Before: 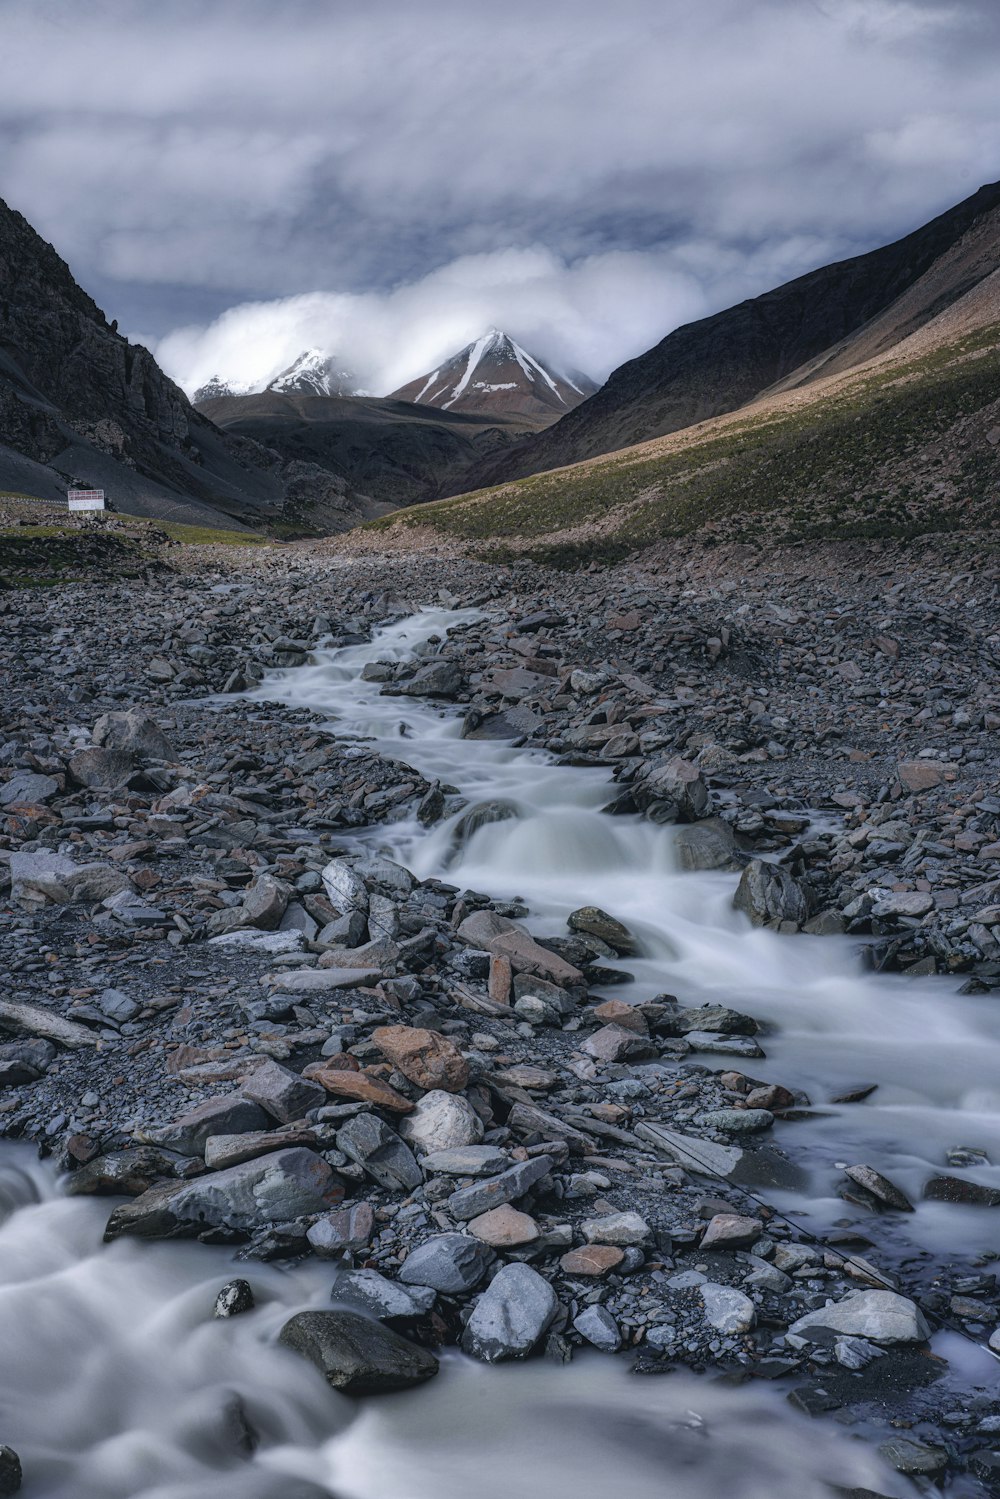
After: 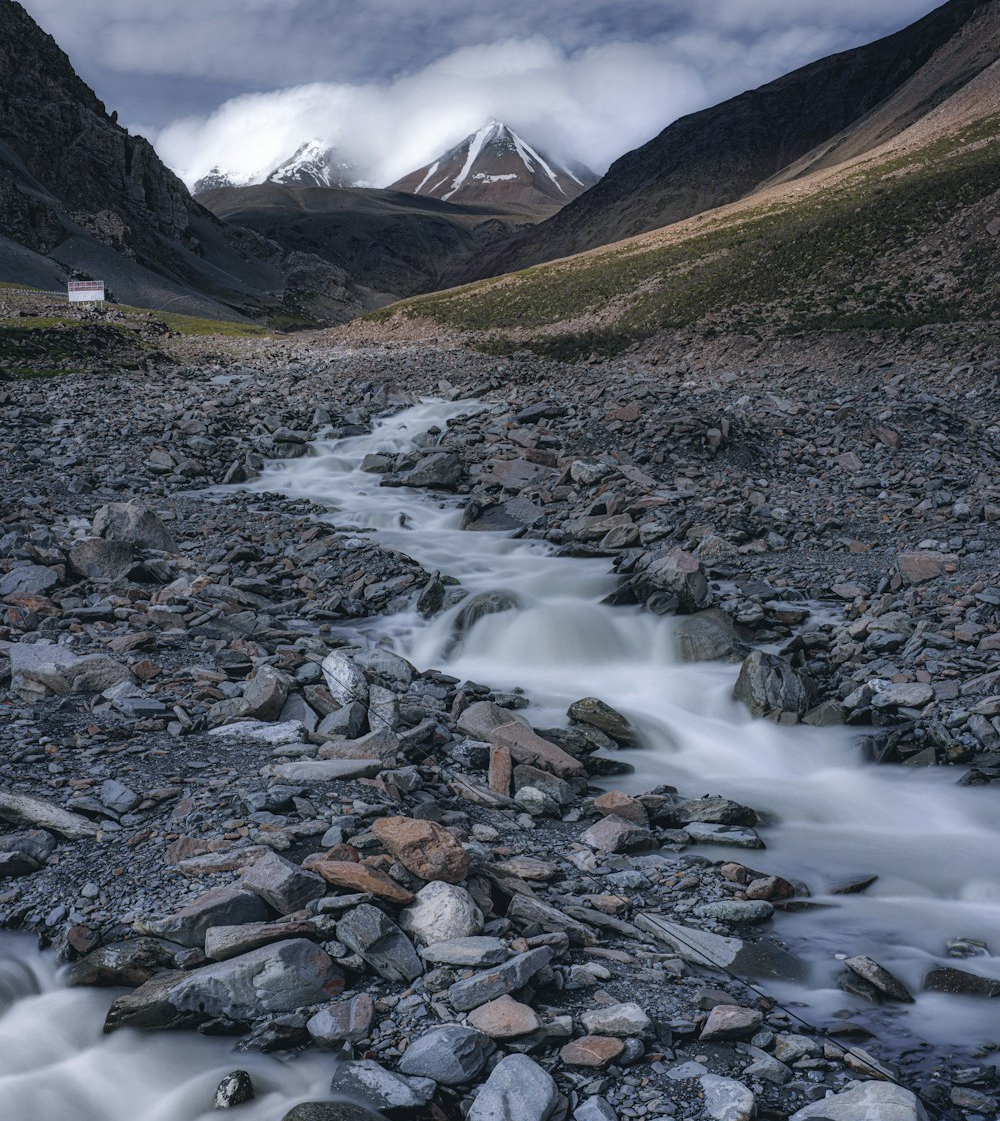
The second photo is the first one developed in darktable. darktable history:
crop: top 13.984%, bottom 11.232%
